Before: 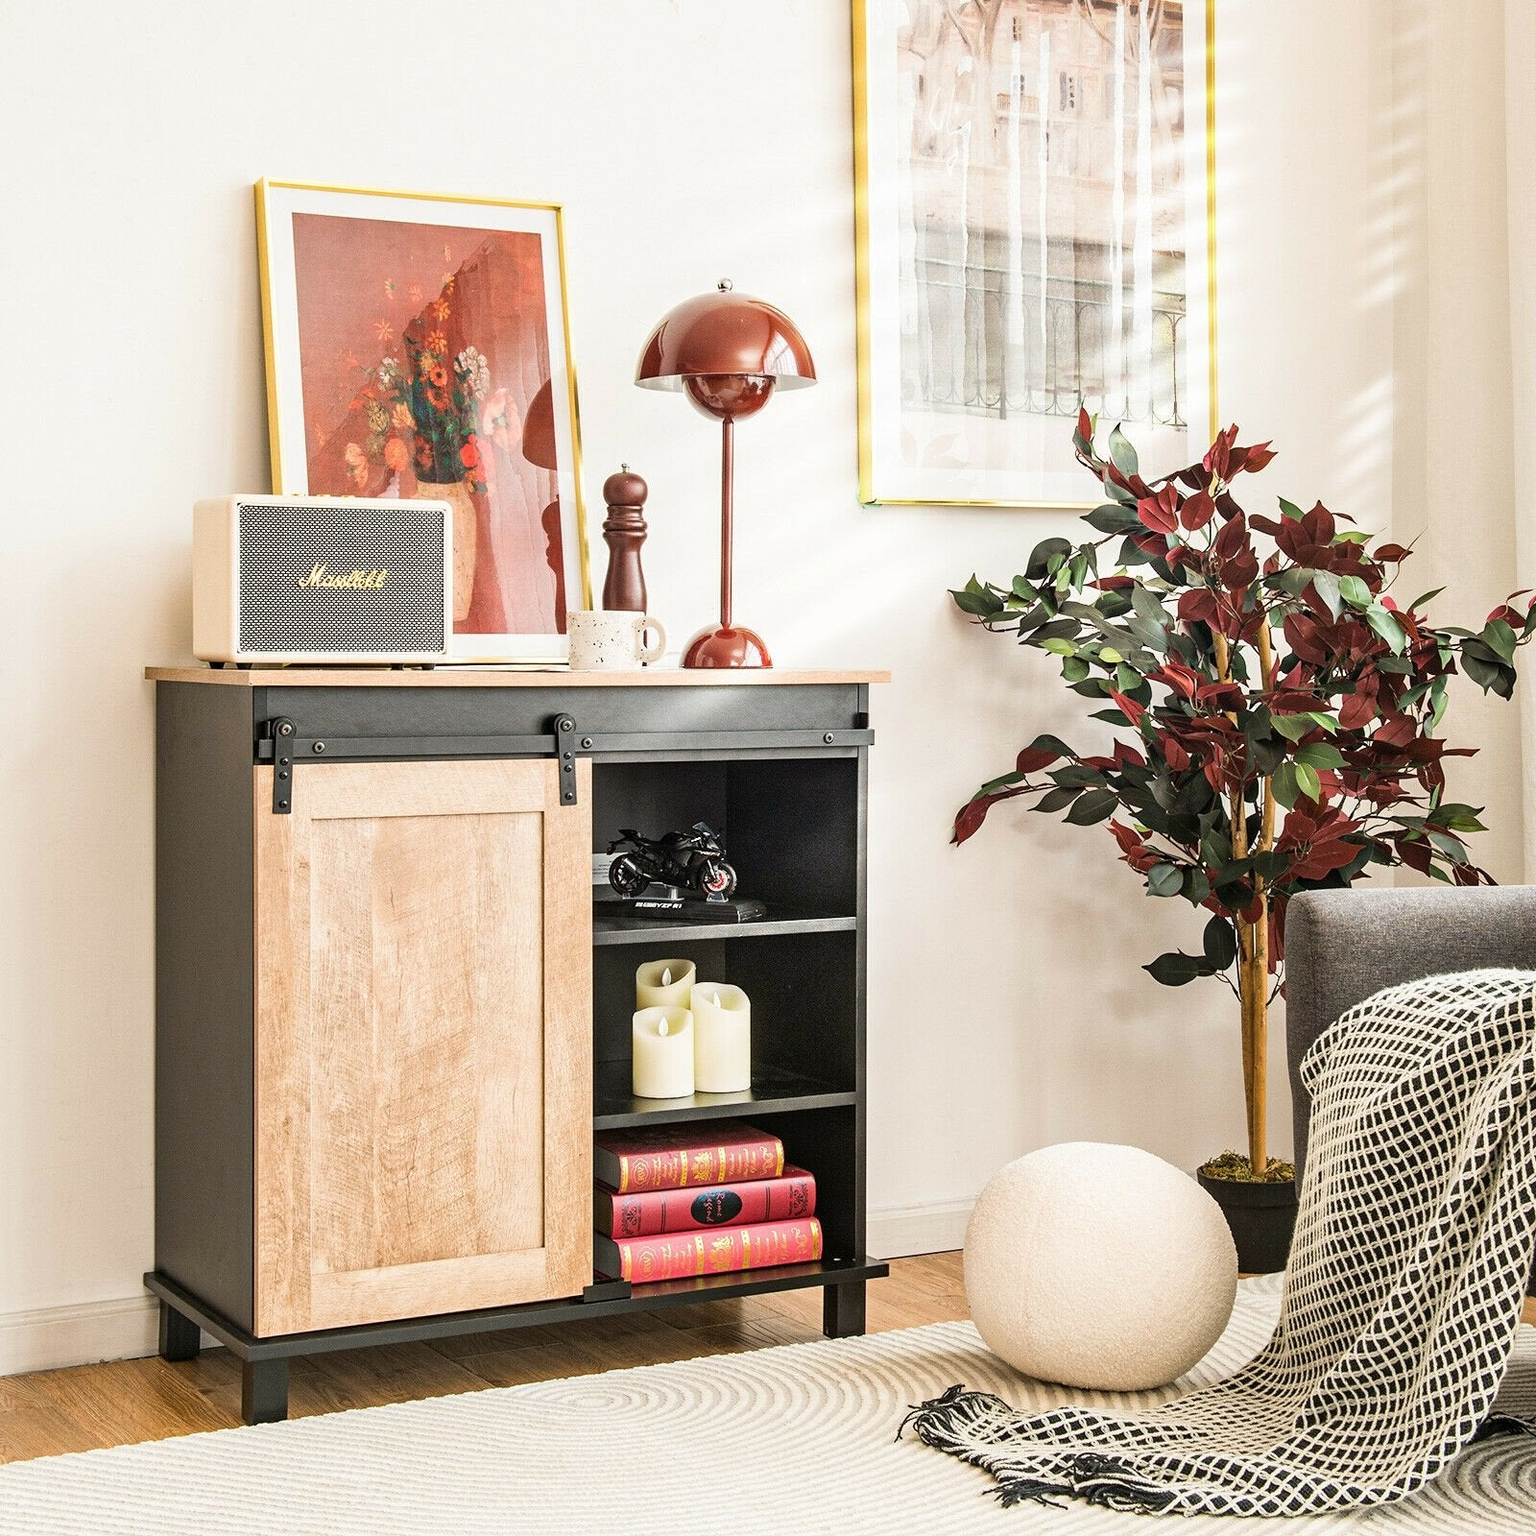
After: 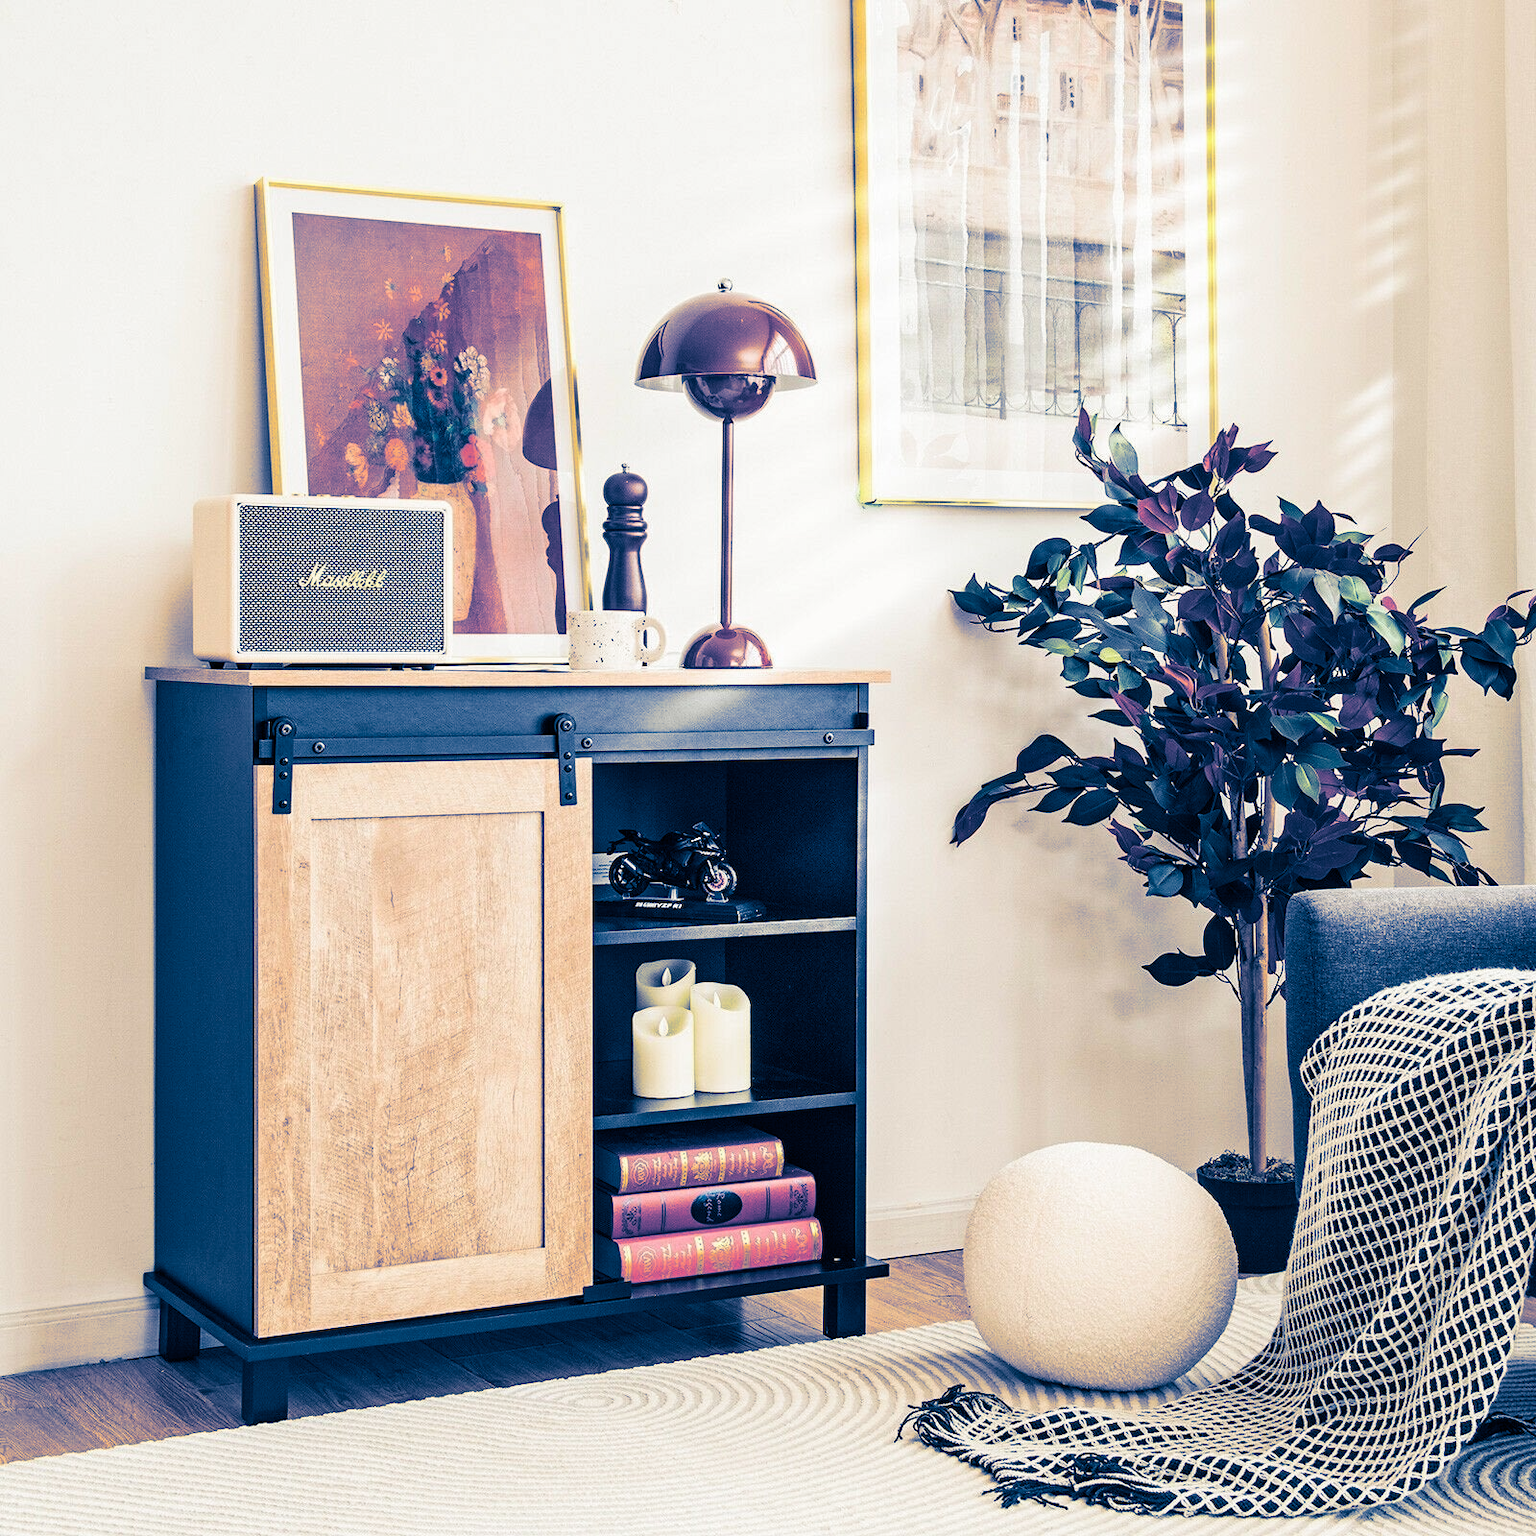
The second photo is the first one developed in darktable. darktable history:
split-toning: shadows › hue 226.8°, shadows › saturation 1, highlights › saturation 0, balance -61.41
white balance: emerald 1
